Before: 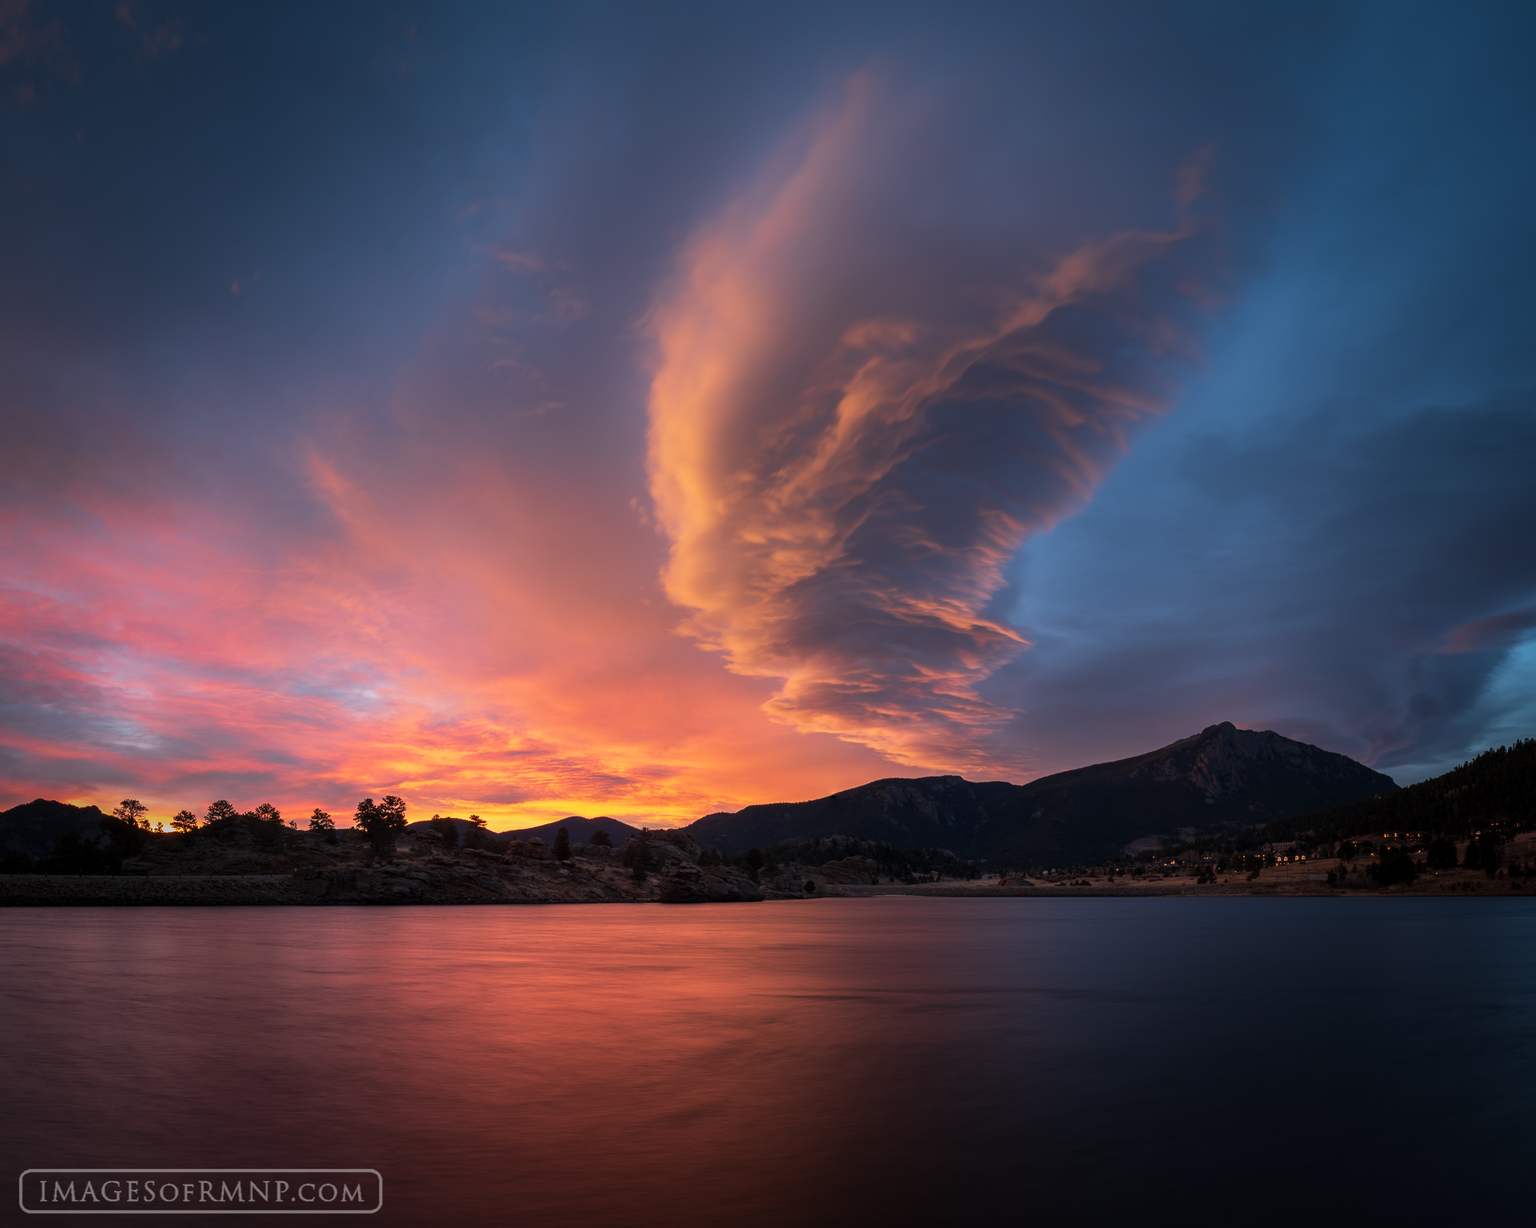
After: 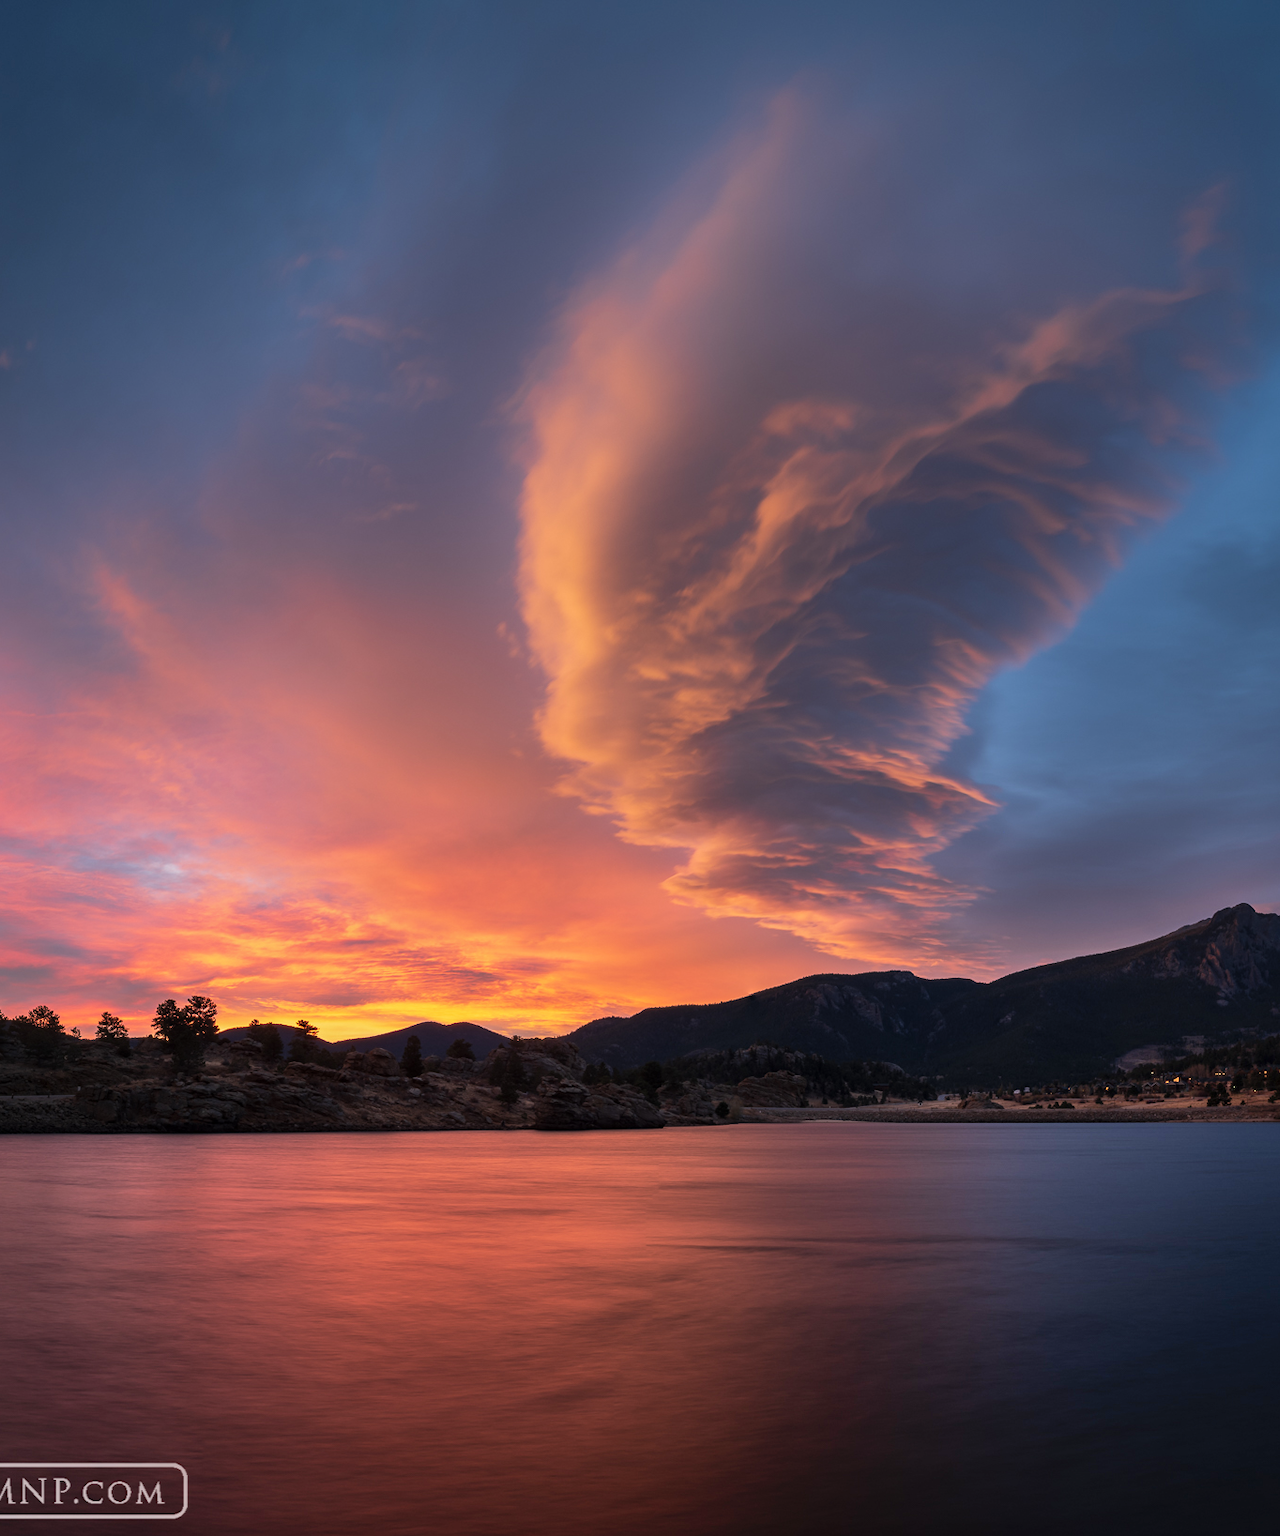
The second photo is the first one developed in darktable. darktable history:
crop and rotate: left 15.16%, right 18.17%
shadows and highlights: soften with gaussian
